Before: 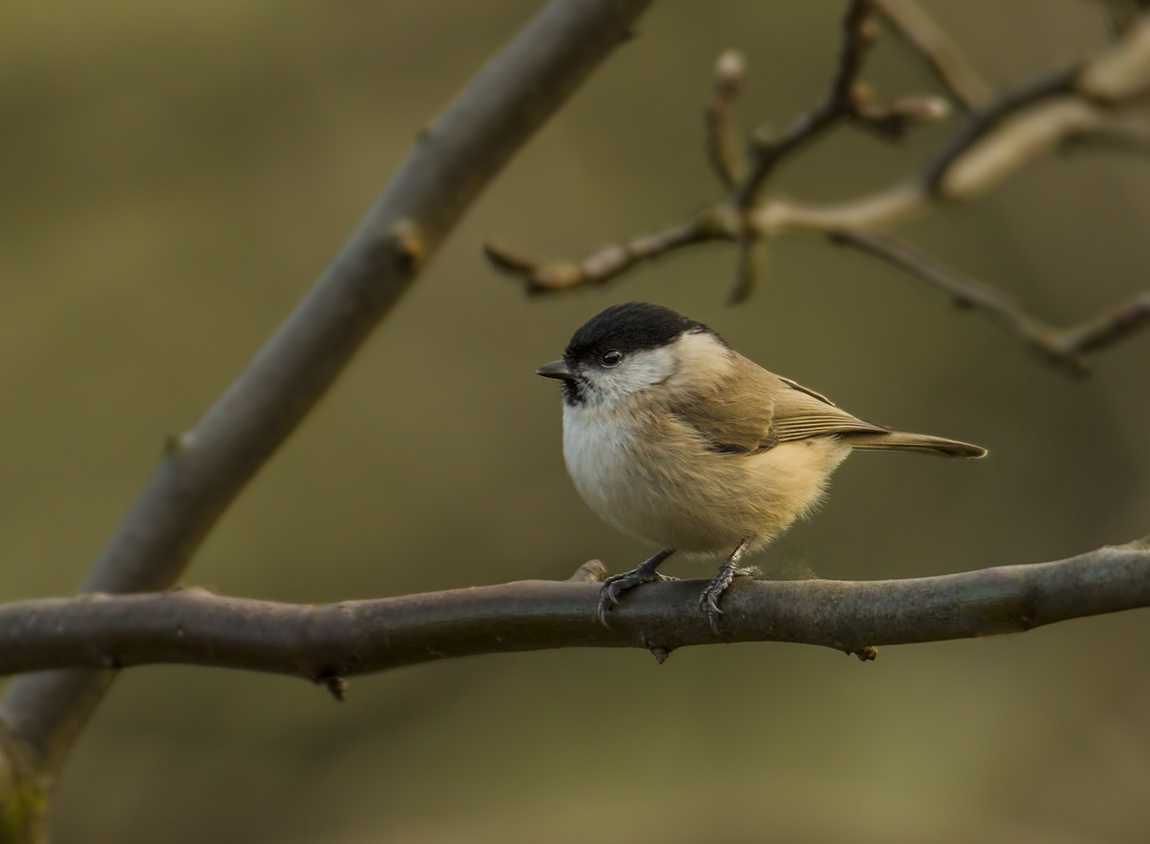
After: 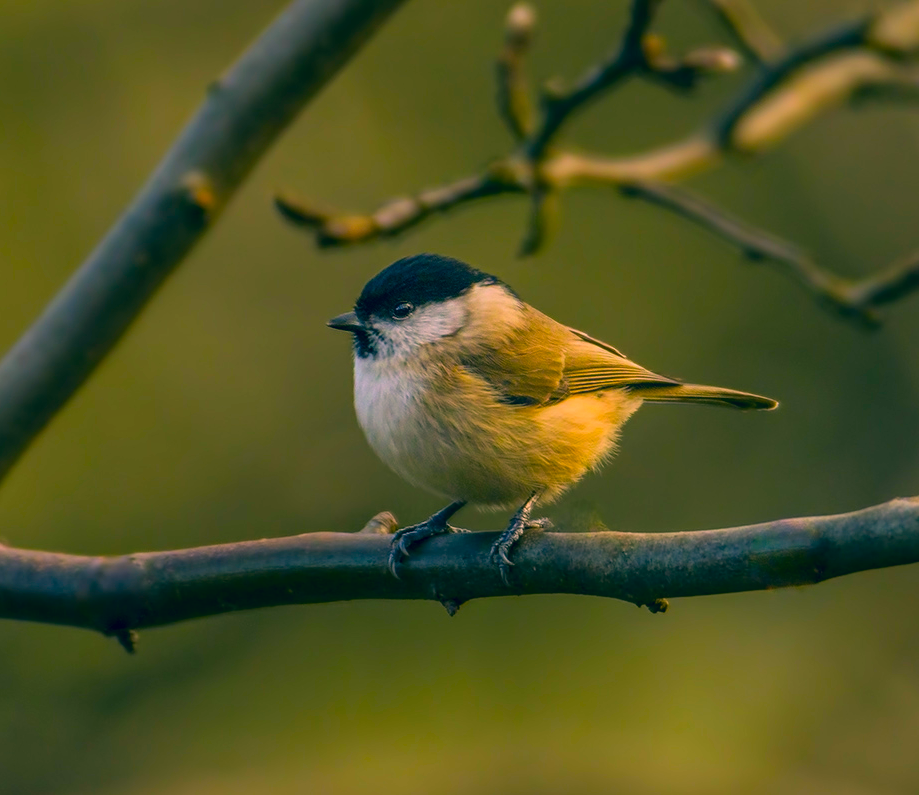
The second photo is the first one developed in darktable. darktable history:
color balance rgb: linear chroma grading › shadows -8.138%, linear chroma grading › global chroma 9.674%, perceptual saturation grading › global saturation 25.782%
crop and rotate: left 18.175%, top 5.784%, right 1.828%
color correction: highlights a* 16.86, highlights b* 0.329, shadows a* -15.36, shadows b* -14.14, saturation 1.54
local contrast: on, module defaults
